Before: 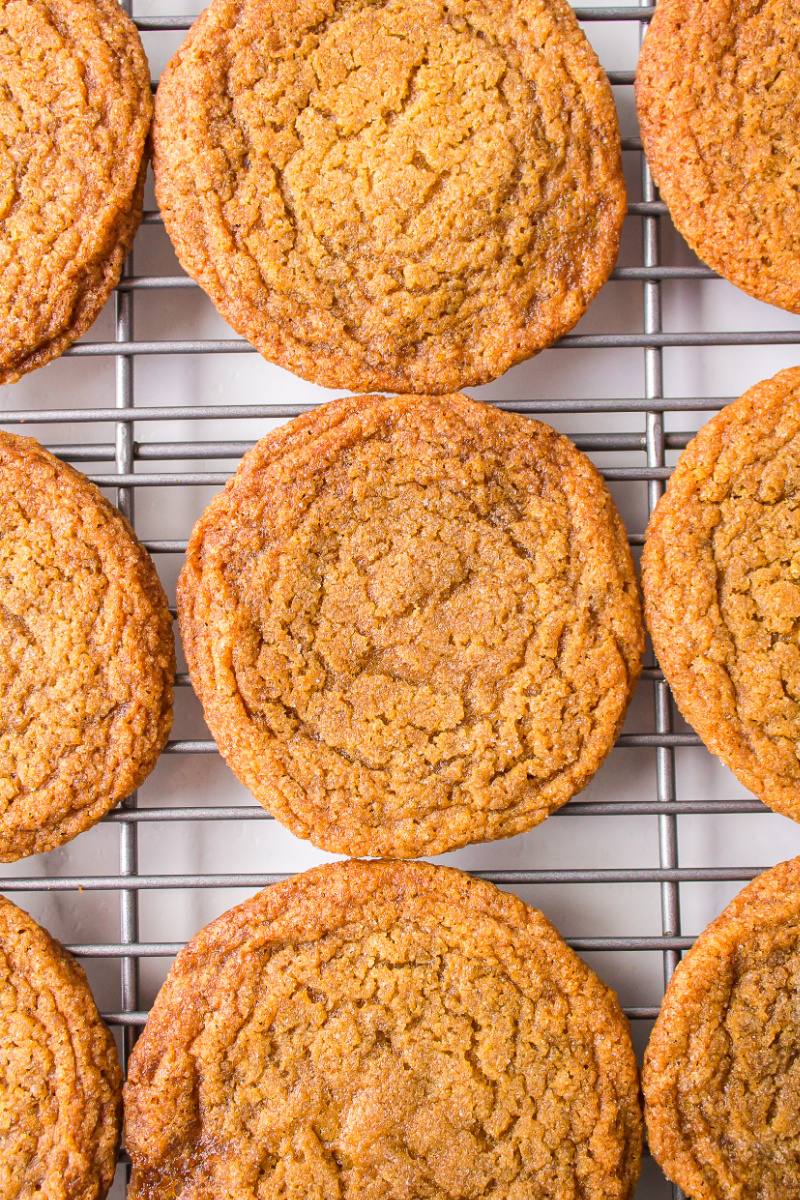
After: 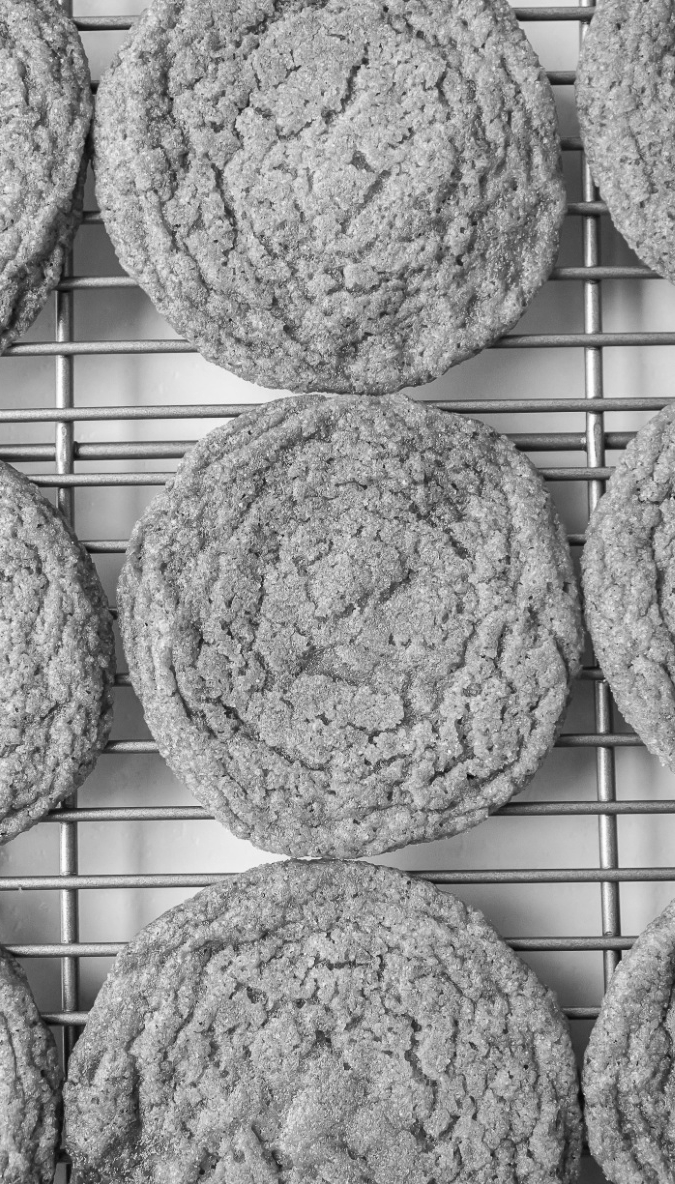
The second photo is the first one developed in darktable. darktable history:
monochrome: on, module defaults
crop: left 7.598%, right 7.873%
white balance: red 0.967, blue 1.049
shadows and highlights: low approximation 0.01, soften with gaussian
color balance rgb: perceptual saturation grading › global saturation 20%, perceptual saturation grading › highlights -25%, perceptual saturation grading › shadows 50%
